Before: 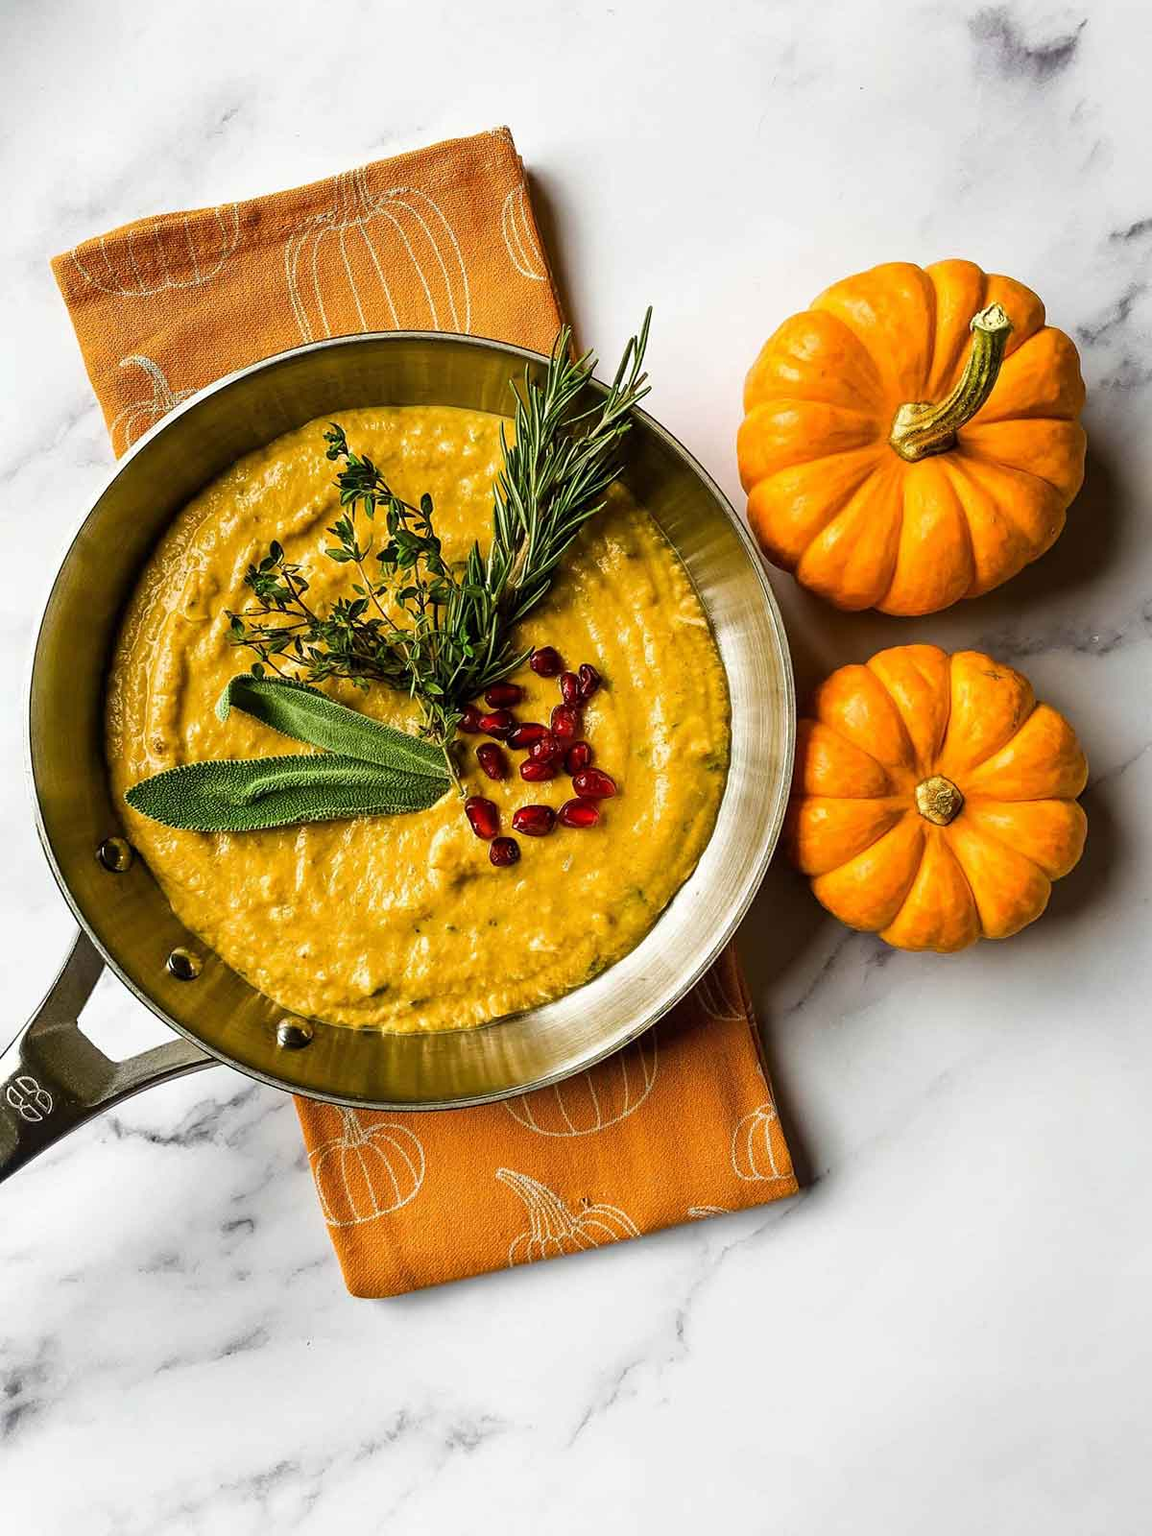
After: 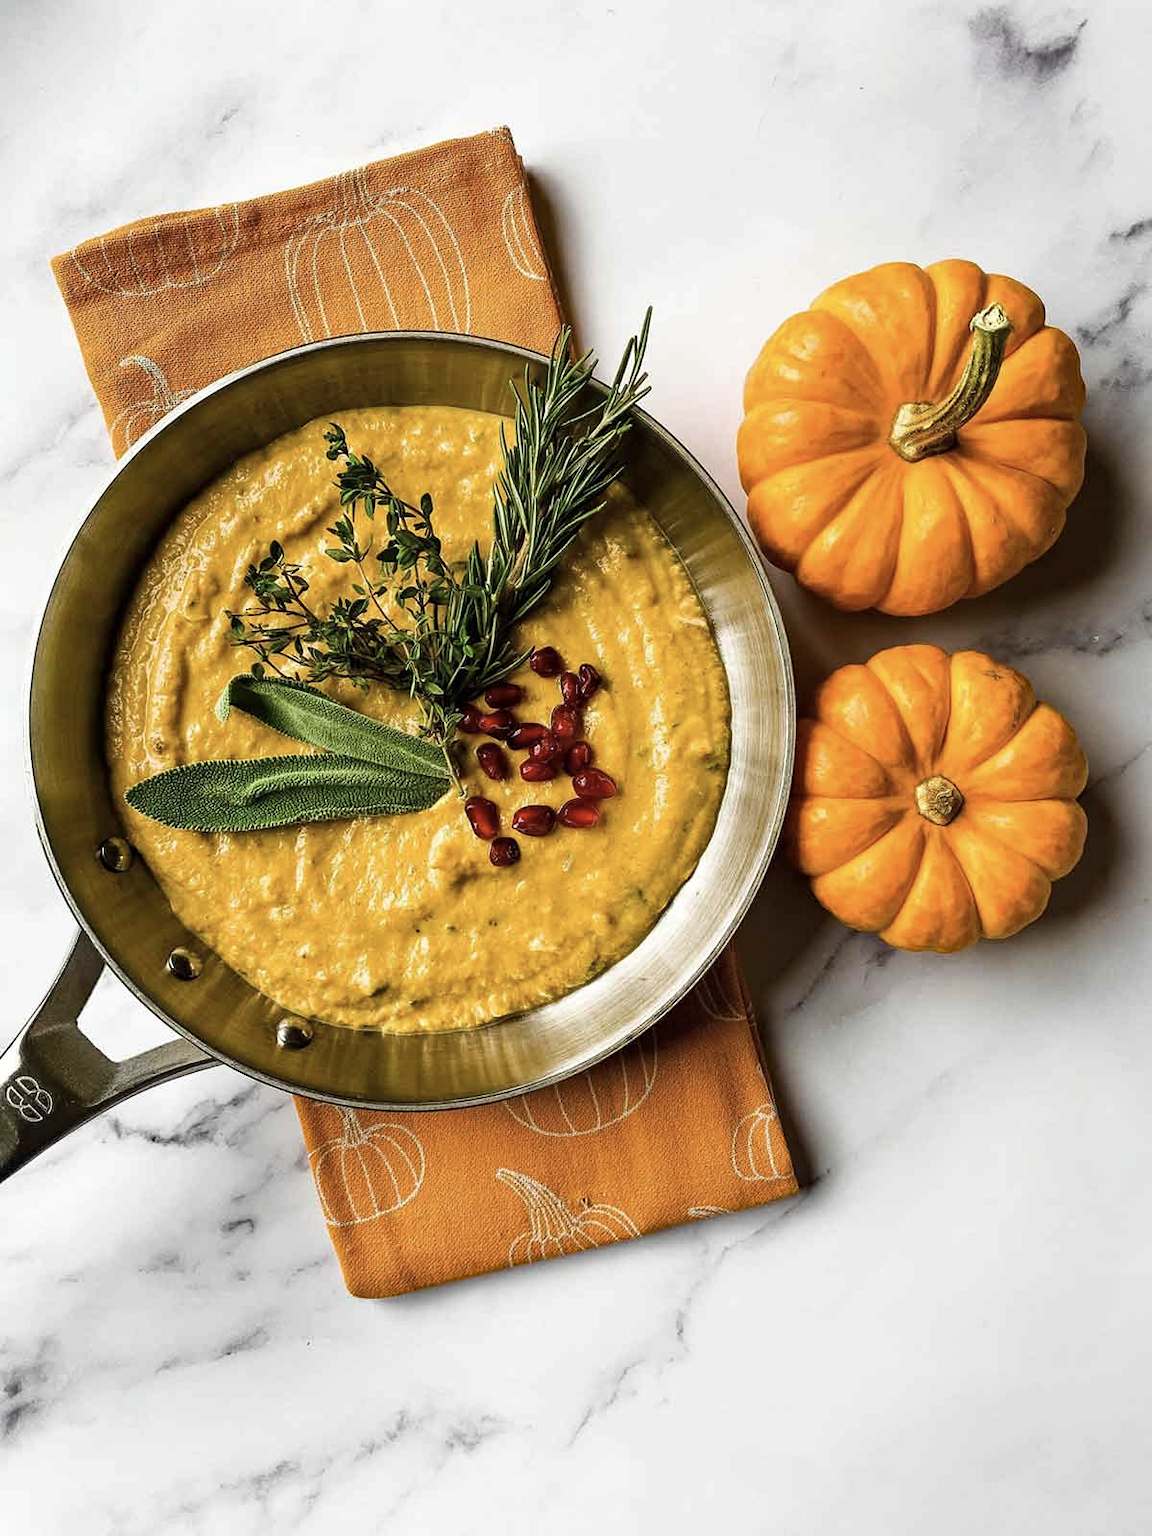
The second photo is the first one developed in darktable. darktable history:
contrast brightness saturation: contrast 0.06, brightness -0.01, saturation -0.23
haze removal: compatibility mode true, adaptive false
